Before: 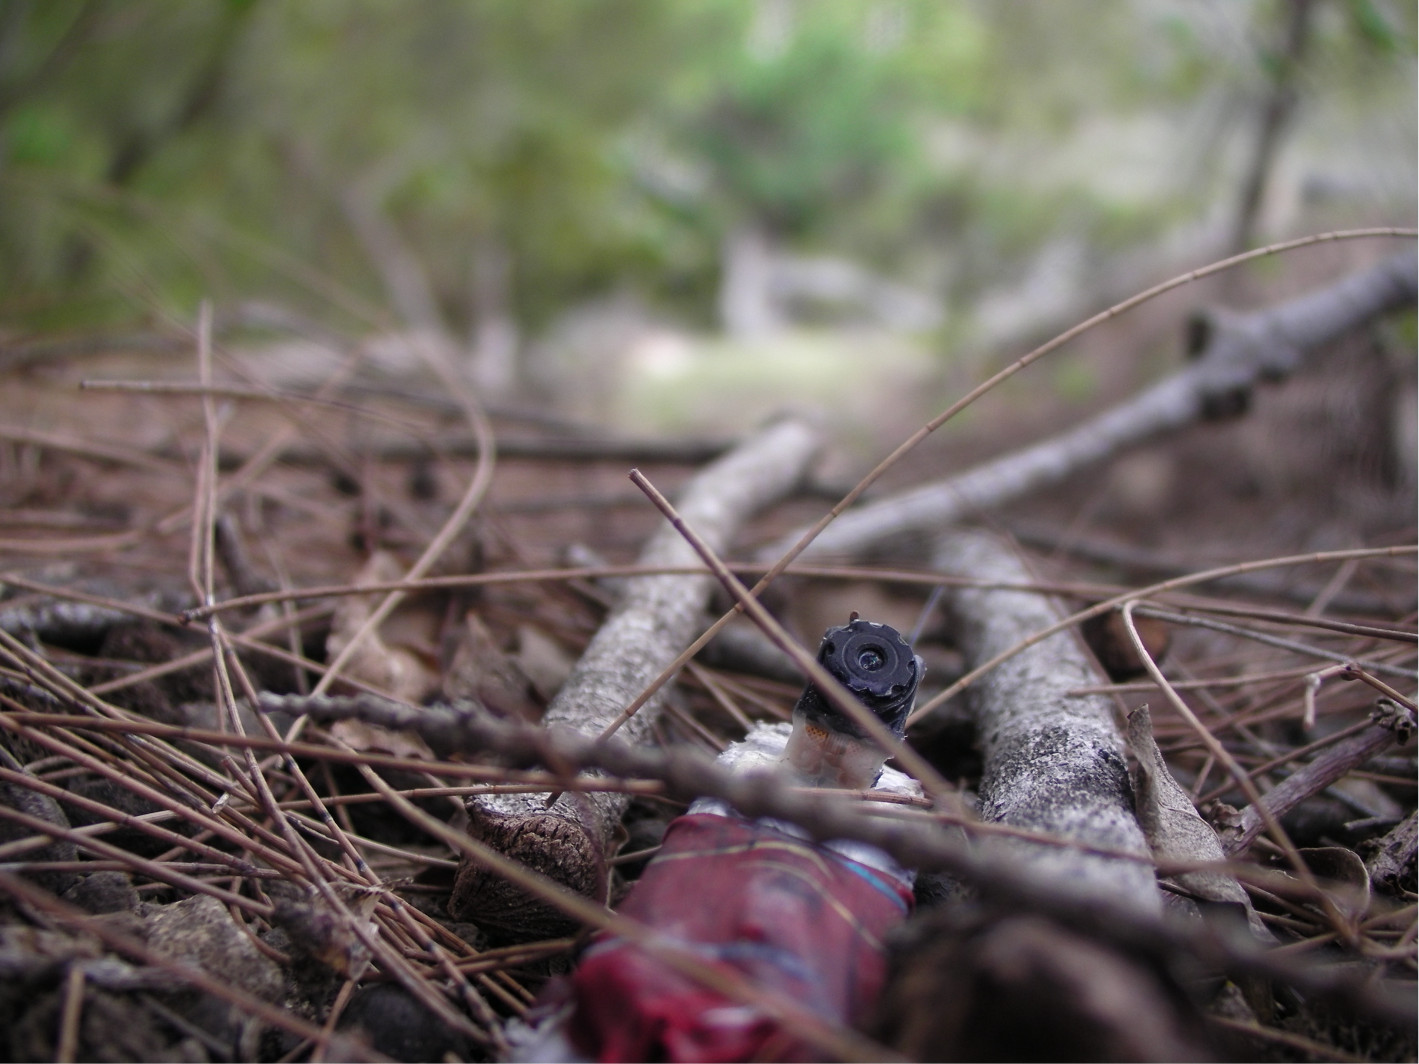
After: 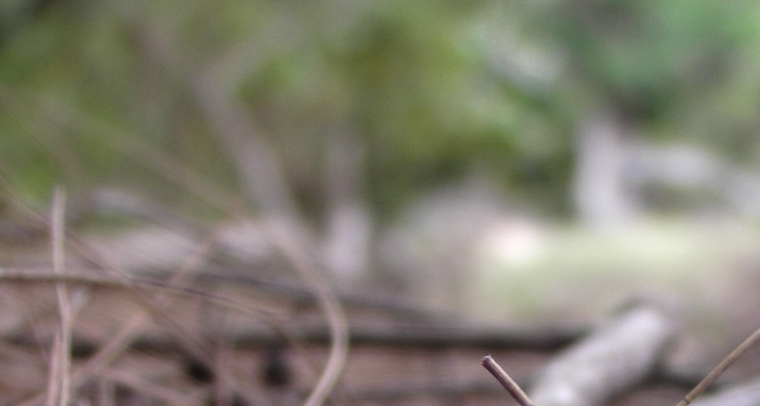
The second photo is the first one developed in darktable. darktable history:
local contrast: on, module defaults
crop: left 10.362%, top 10.682%, right 36.05%, bottom 51.102%
